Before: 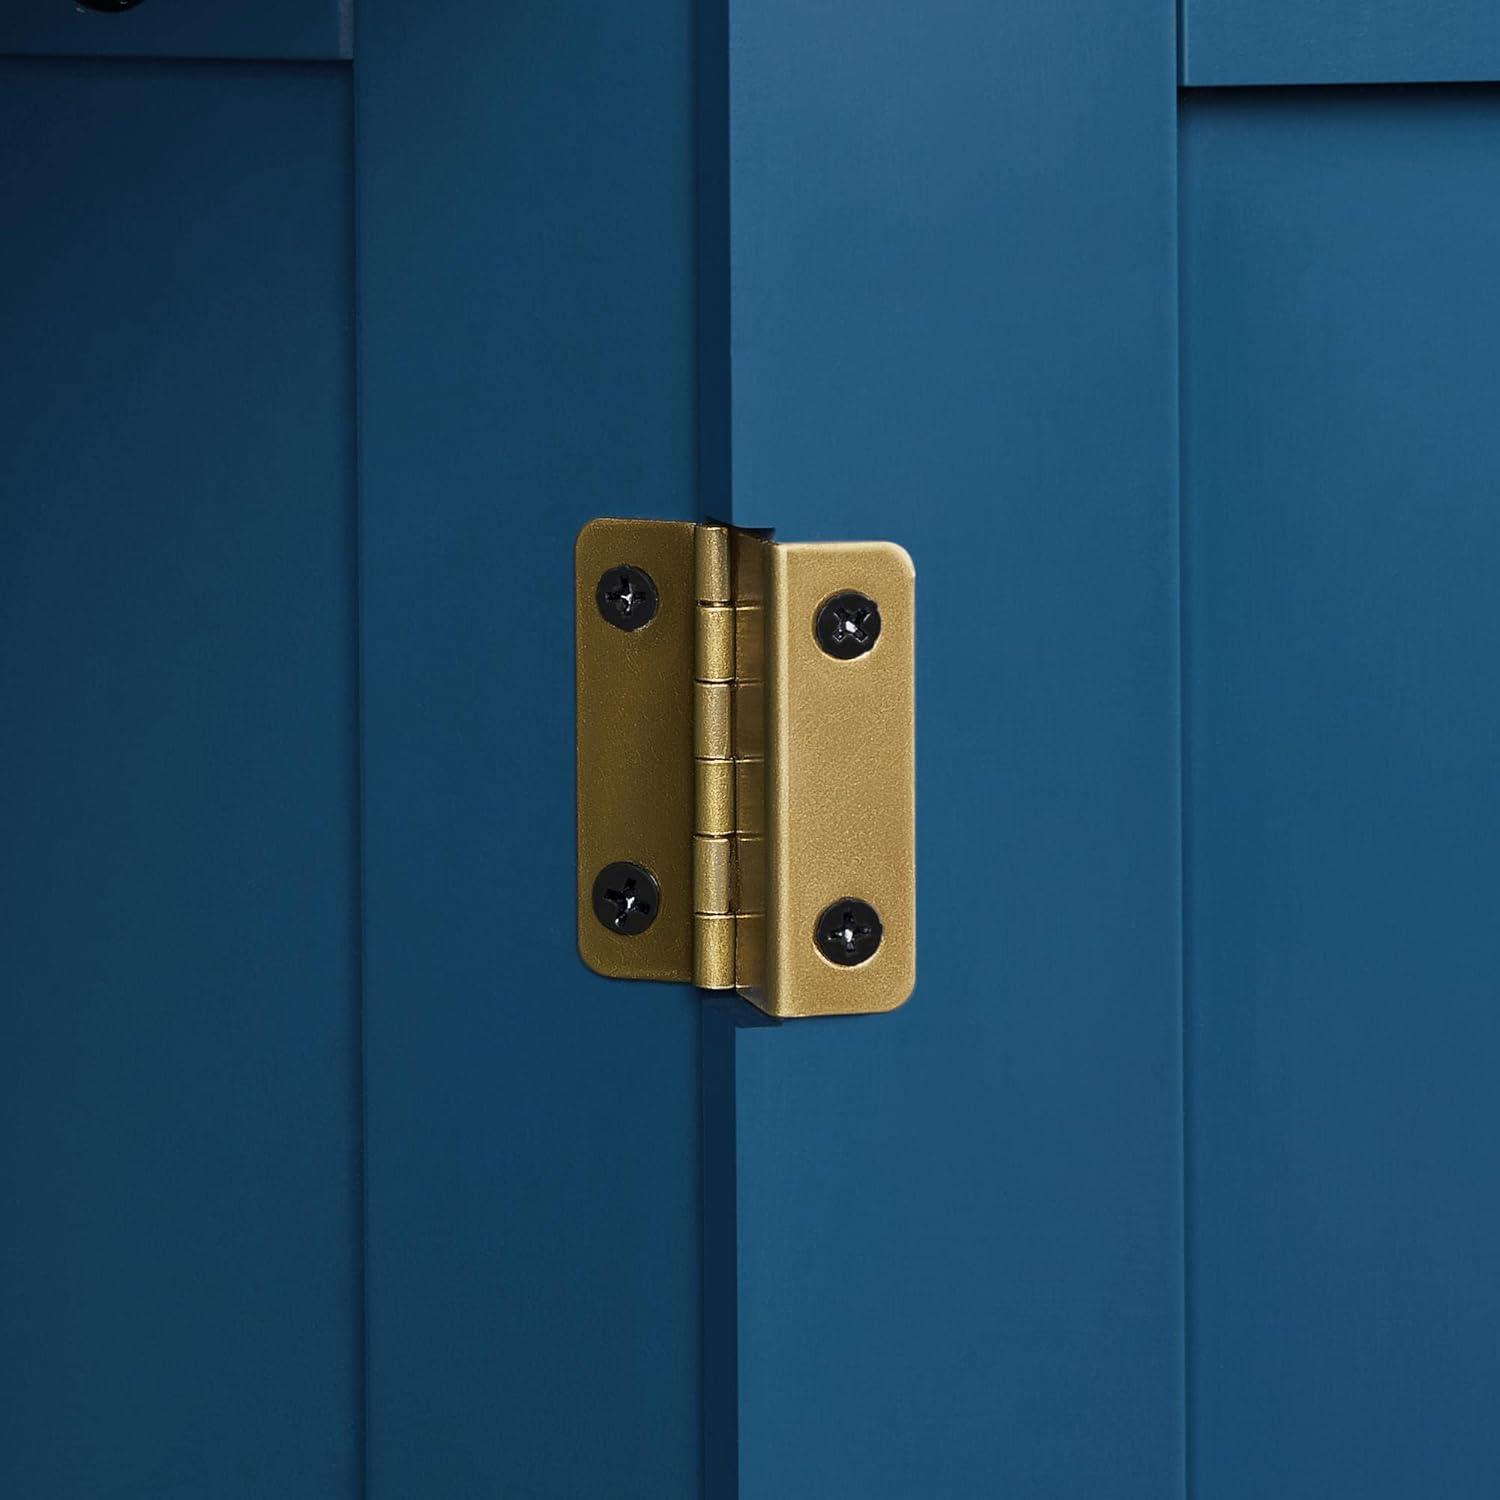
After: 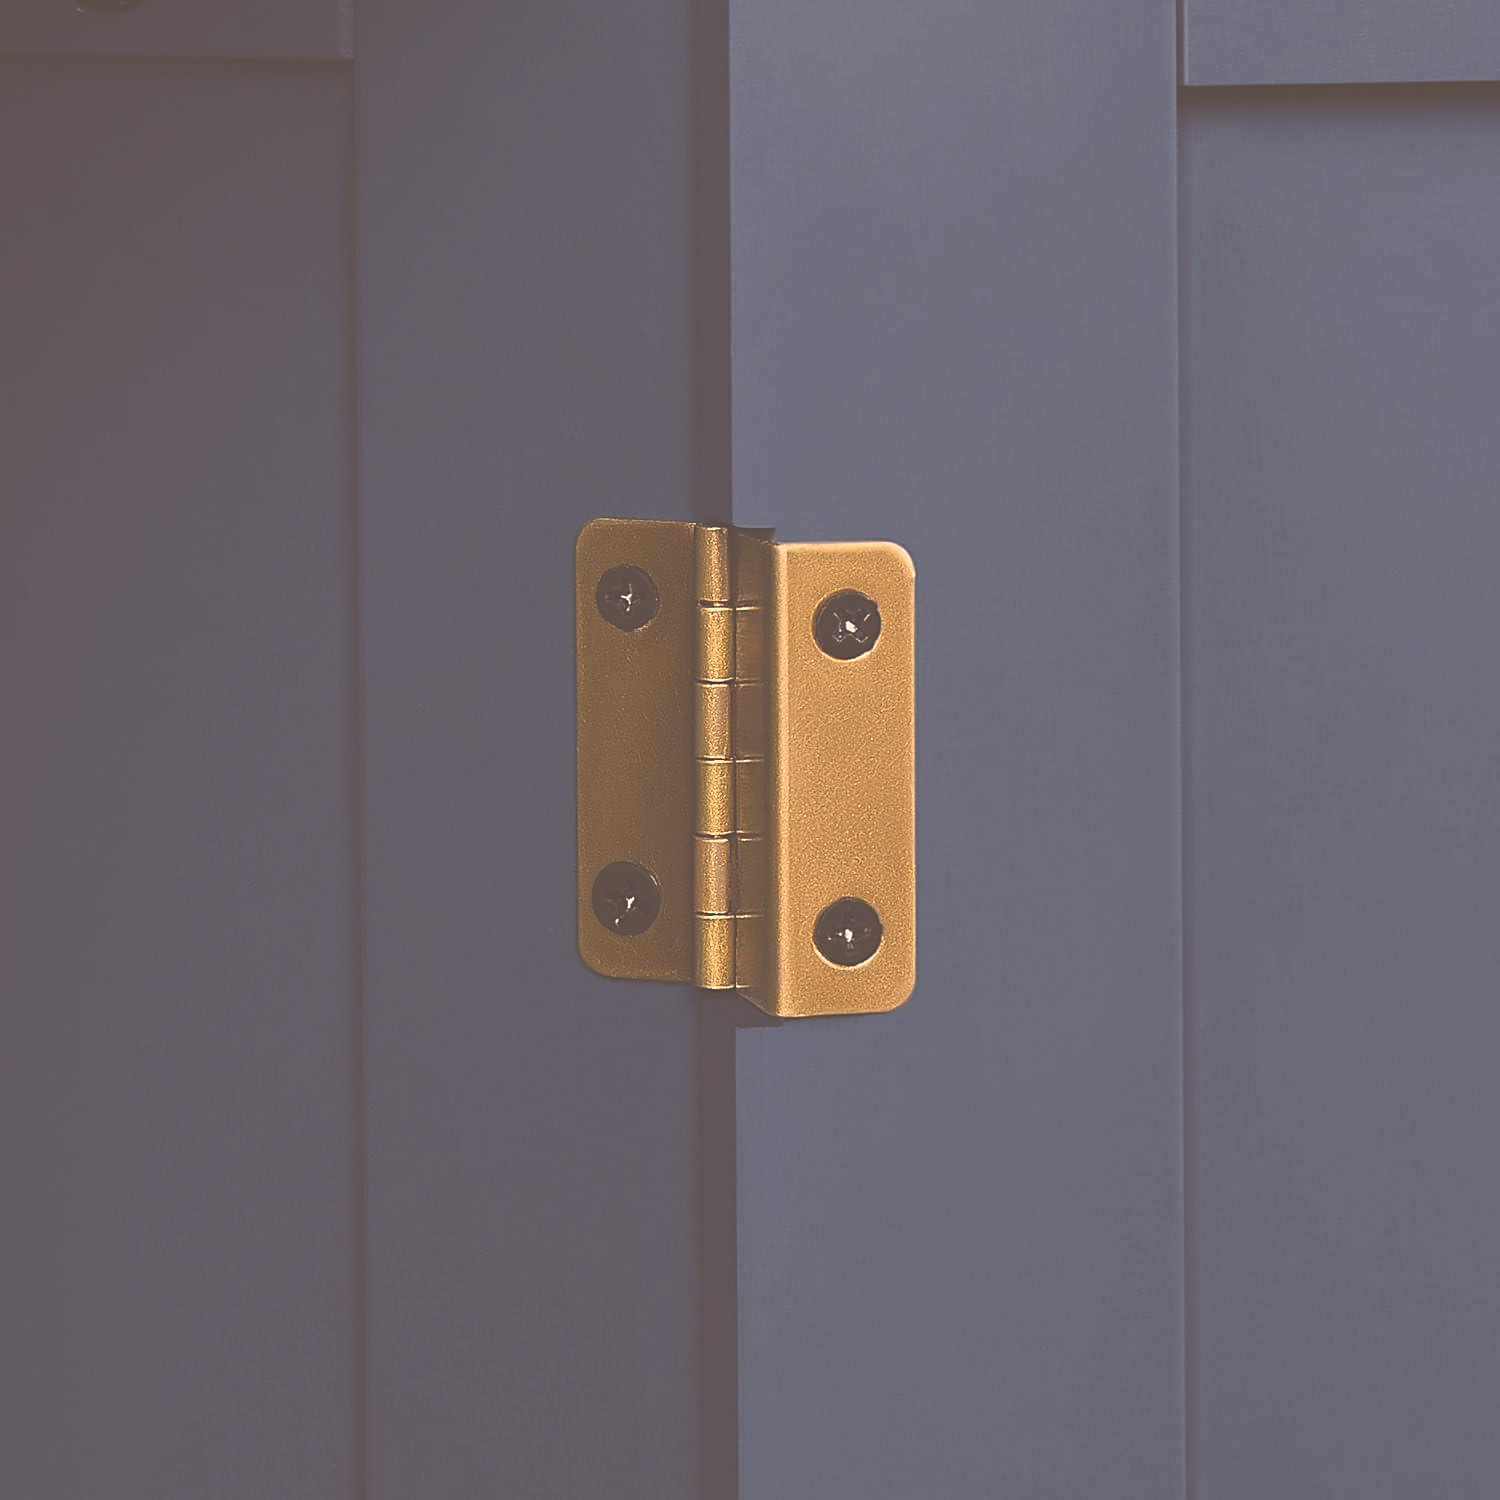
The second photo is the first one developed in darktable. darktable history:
exposure: black level correction -0.086, compensate highlight preservation false
color correction: highlights a* 17.55, highlights b* 18.93
sharpen: on, module defaults
